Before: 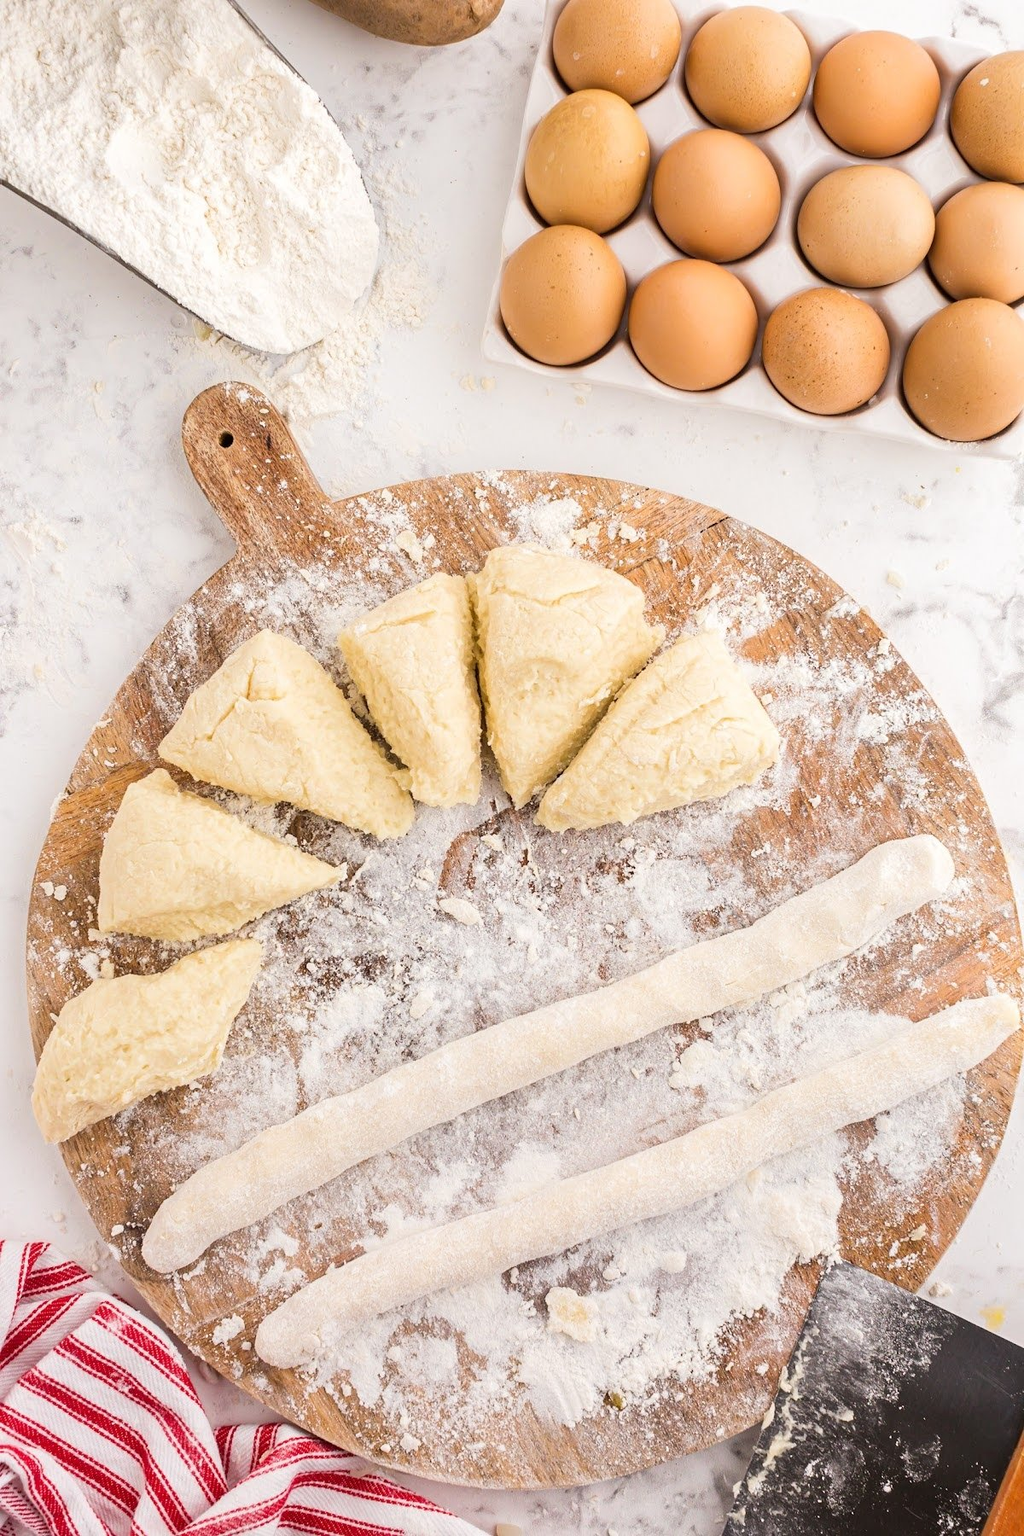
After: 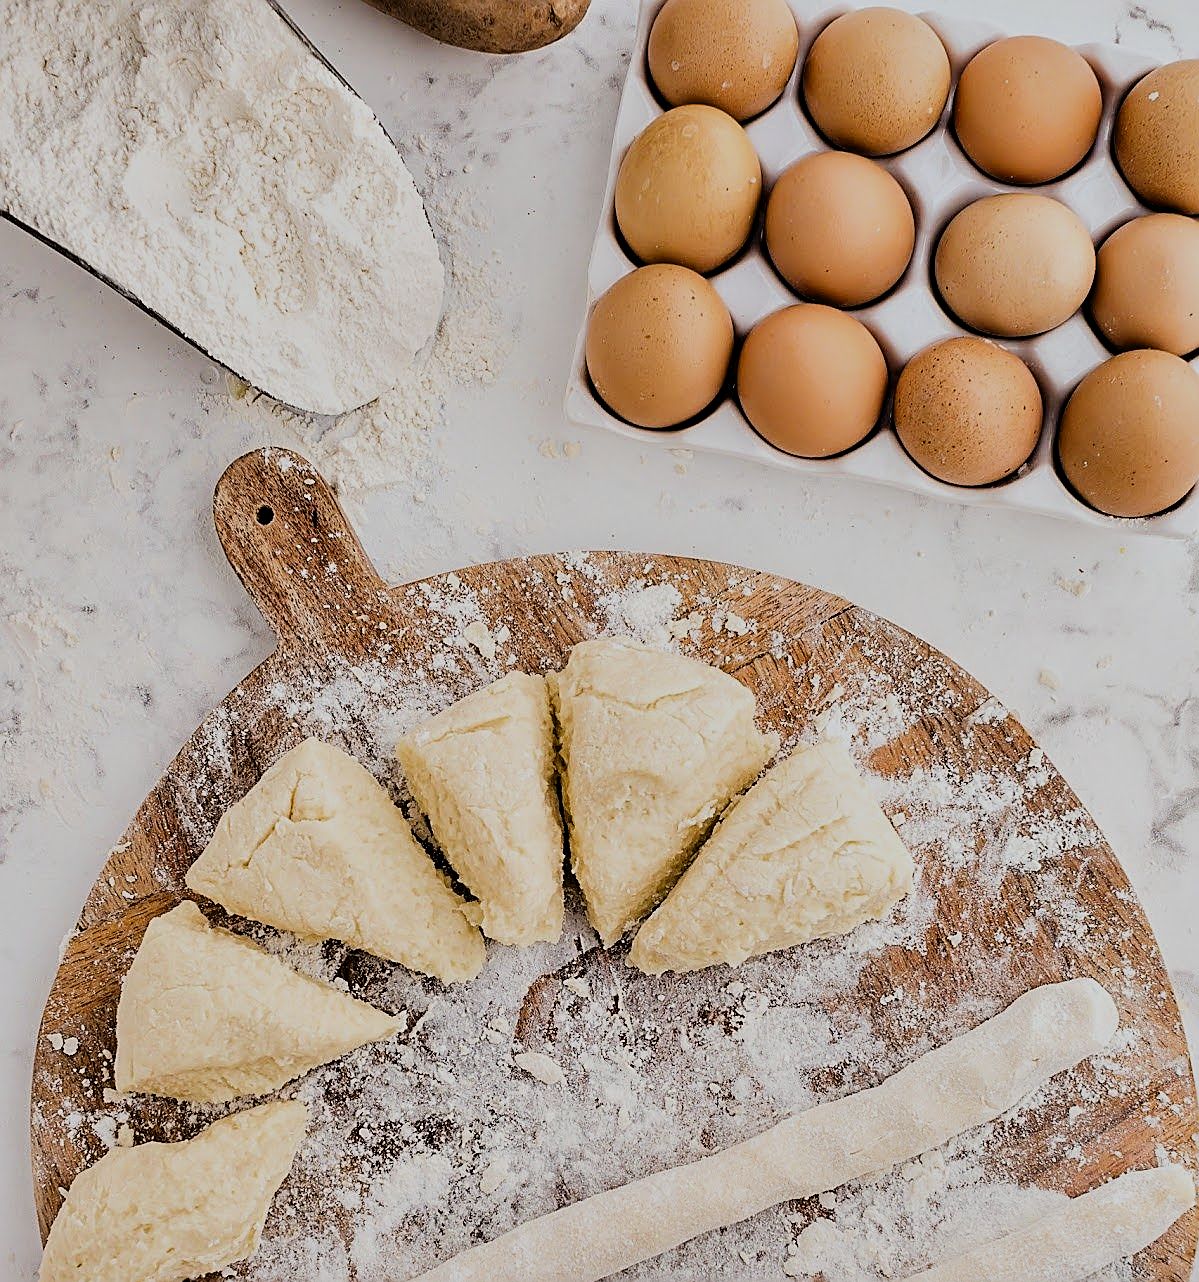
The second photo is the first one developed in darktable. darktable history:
sharpen: radius 1.391, amount 1.244, threshold 0.614
crop: right 0%, bottom 28.767%
contrast equalizer: y [[0.6 ×6], [0.55 ×6], [0 ×6], [0 ×6], [0 ×6]]
filmic rgb: middle gray luminance 28.75%, black relative exposure -10.33 EV, white relative exposure 5.51 EV, target black luminance 0%, hardness 3.96, latitude 2.61%, contrast 1.129, highlights saturation mix 3.53%, shadows ↔ highlights balance 15.93%, add noise in highlights 0.001, preserve chrominance max RGB, color science v3 (2019), use custom middle-gray values true, contrast in highlights soft
